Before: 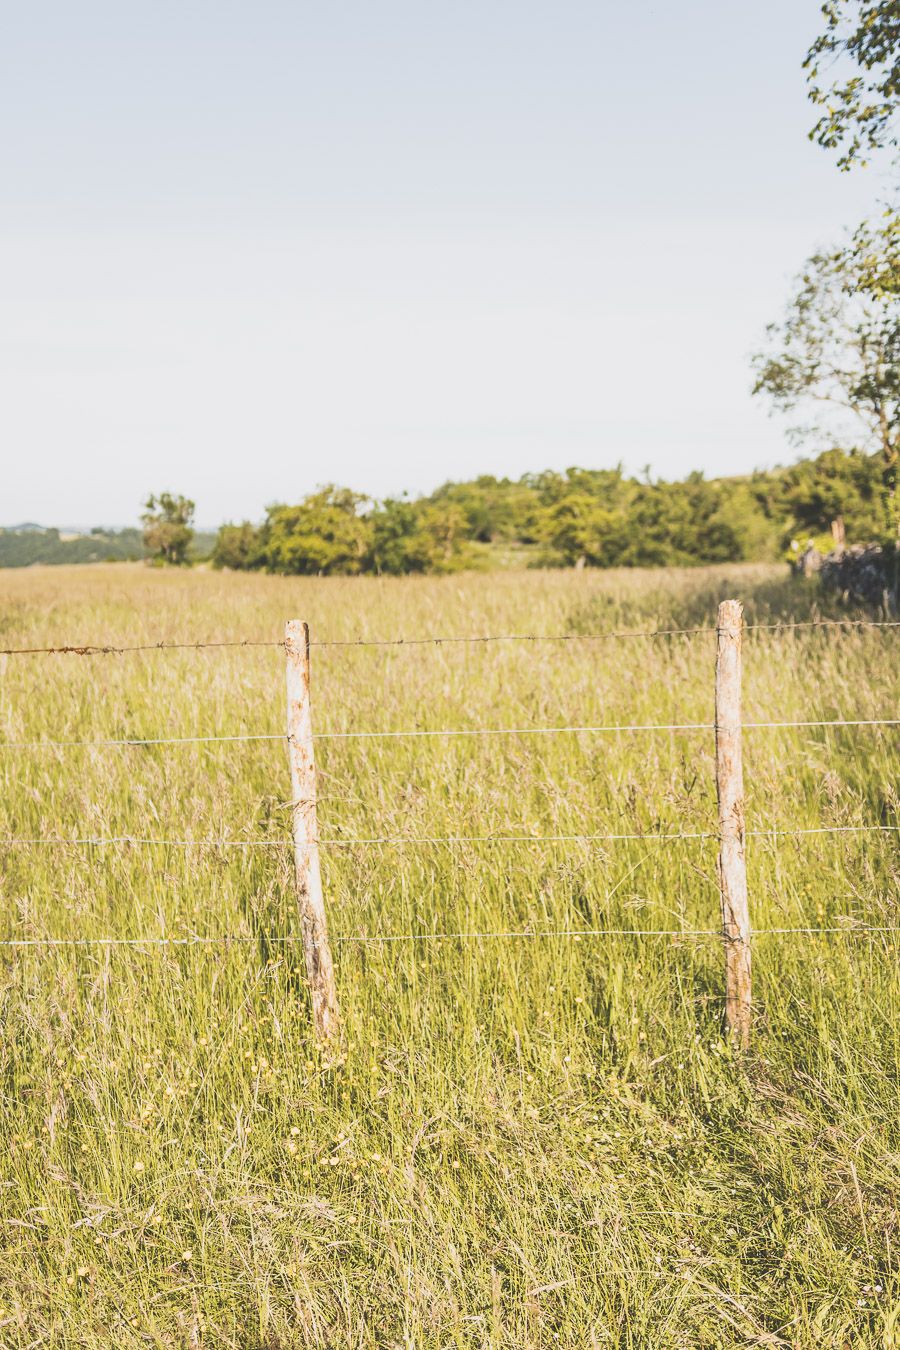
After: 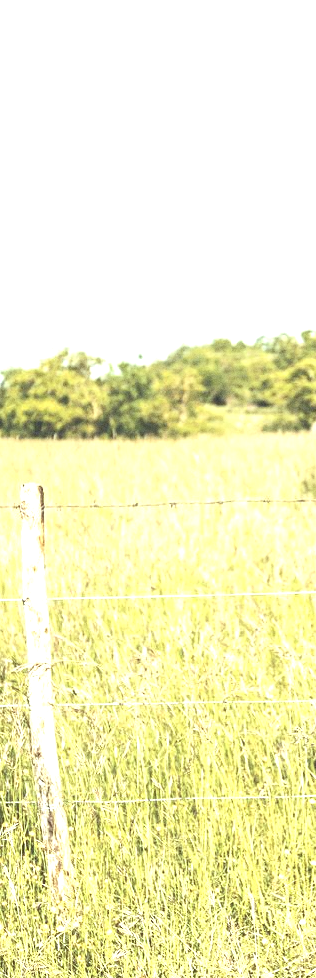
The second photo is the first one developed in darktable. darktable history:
exposure: black level correction 0, exposure 1 EV, compensate highlight preservation false
crop and rotate: left 29.476%, top 10.214%, right 35.32%, bottom 17.333%
contrast brightness saturation: contrast 0.06, brightness -0.01, saturation -0.23
color correction: highlights a* -8, highlights b* 3.1
grain: coarseness 0.09 ISO
